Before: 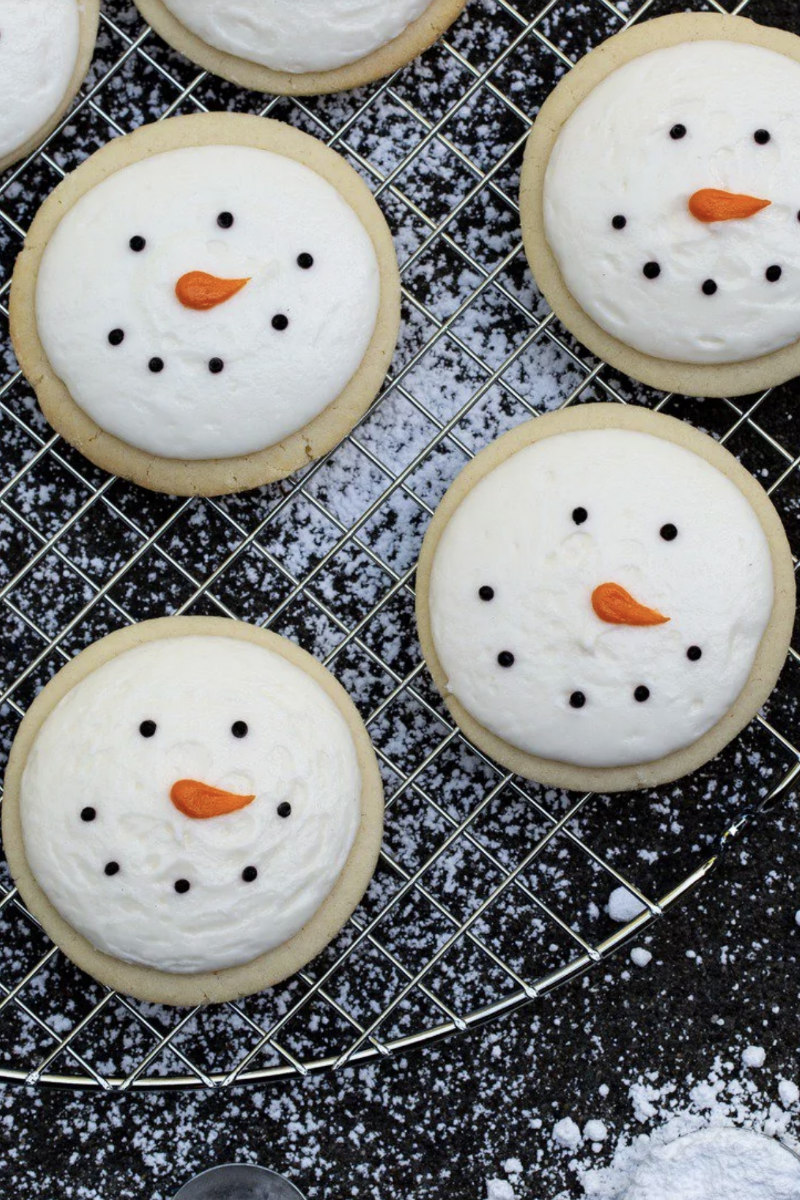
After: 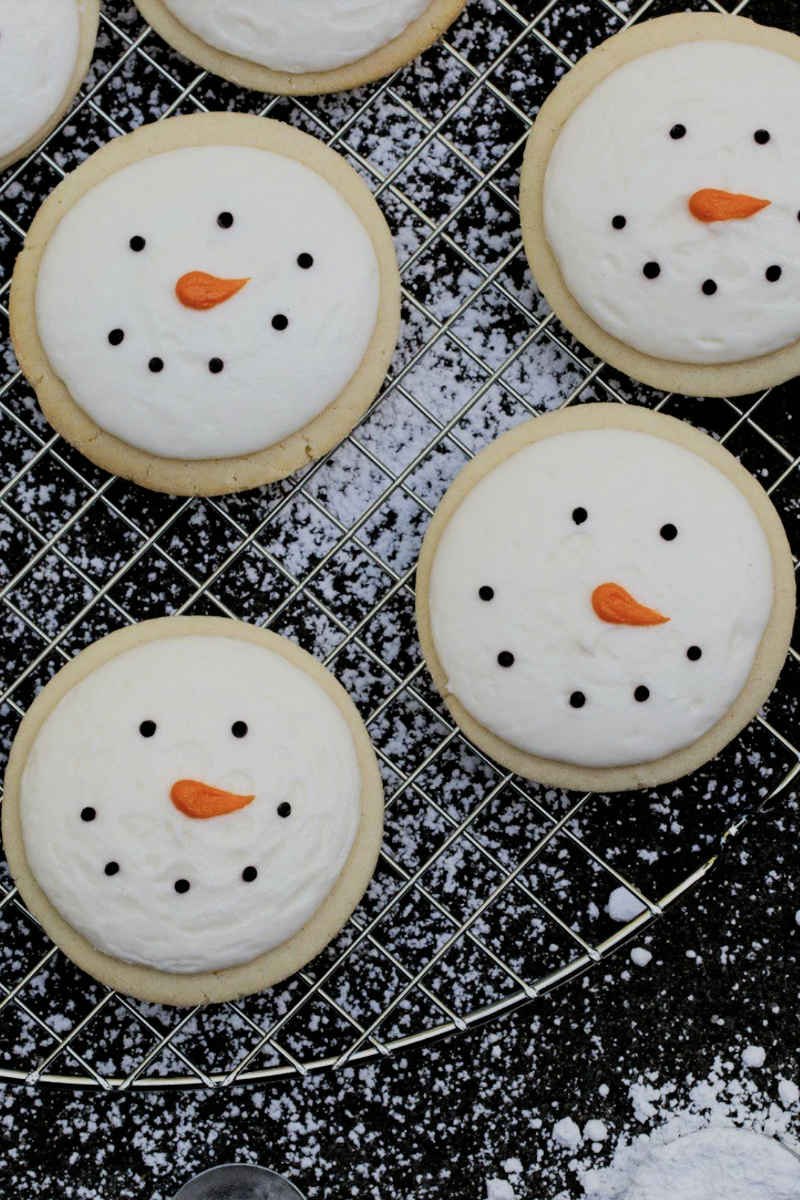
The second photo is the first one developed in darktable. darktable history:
filmic rgb: black relative exposure -7.65 EV, white relative exposure 4.56 EV, hardness 3.61, contrast 1.05
color balance: mode lift, gamma, gain (sRGB), lift [1, 0.99, 1.01, 0.992], gamma [1, 1.037, 0.974, 0.963]
